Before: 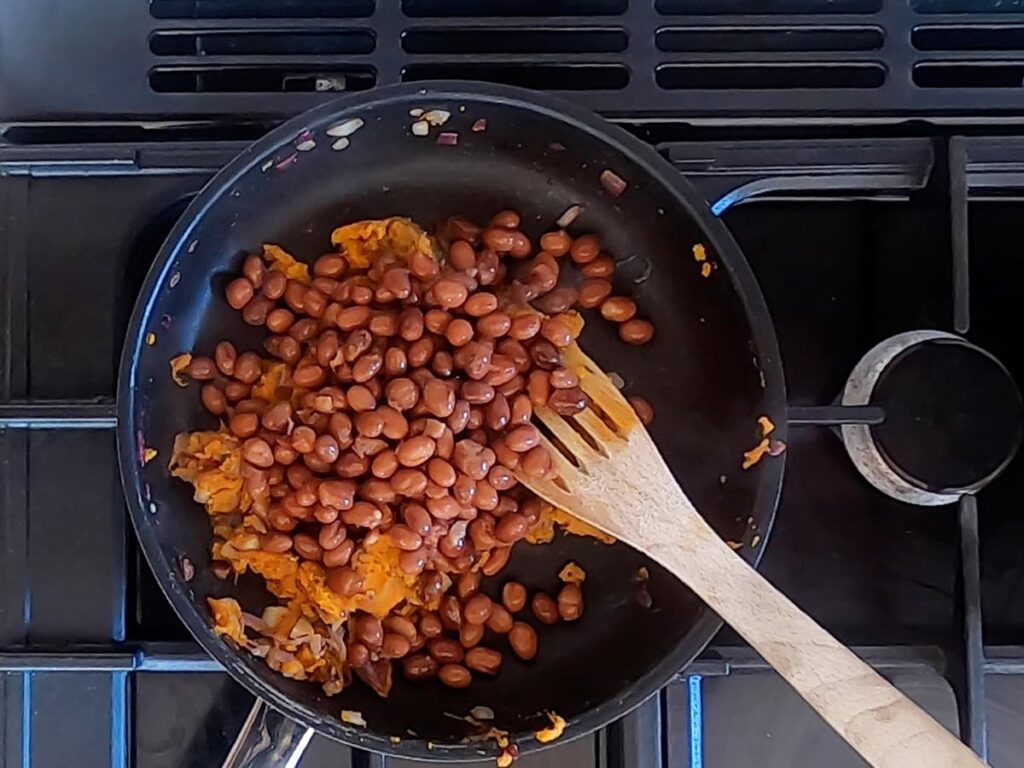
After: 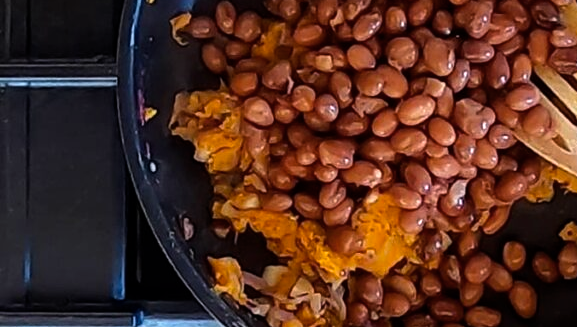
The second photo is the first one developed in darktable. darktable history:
tone equalizer: on, module defaults
crop: top 44.483%, right 43.593%, bottom 12.892%
color balance rgb: shadows lift › luminance -10%, power › luminance -9%, linear chroma grading › global chroma 10%, global vibrance 10%, contrast 15%, saturation formula JzAzBz (2021)
